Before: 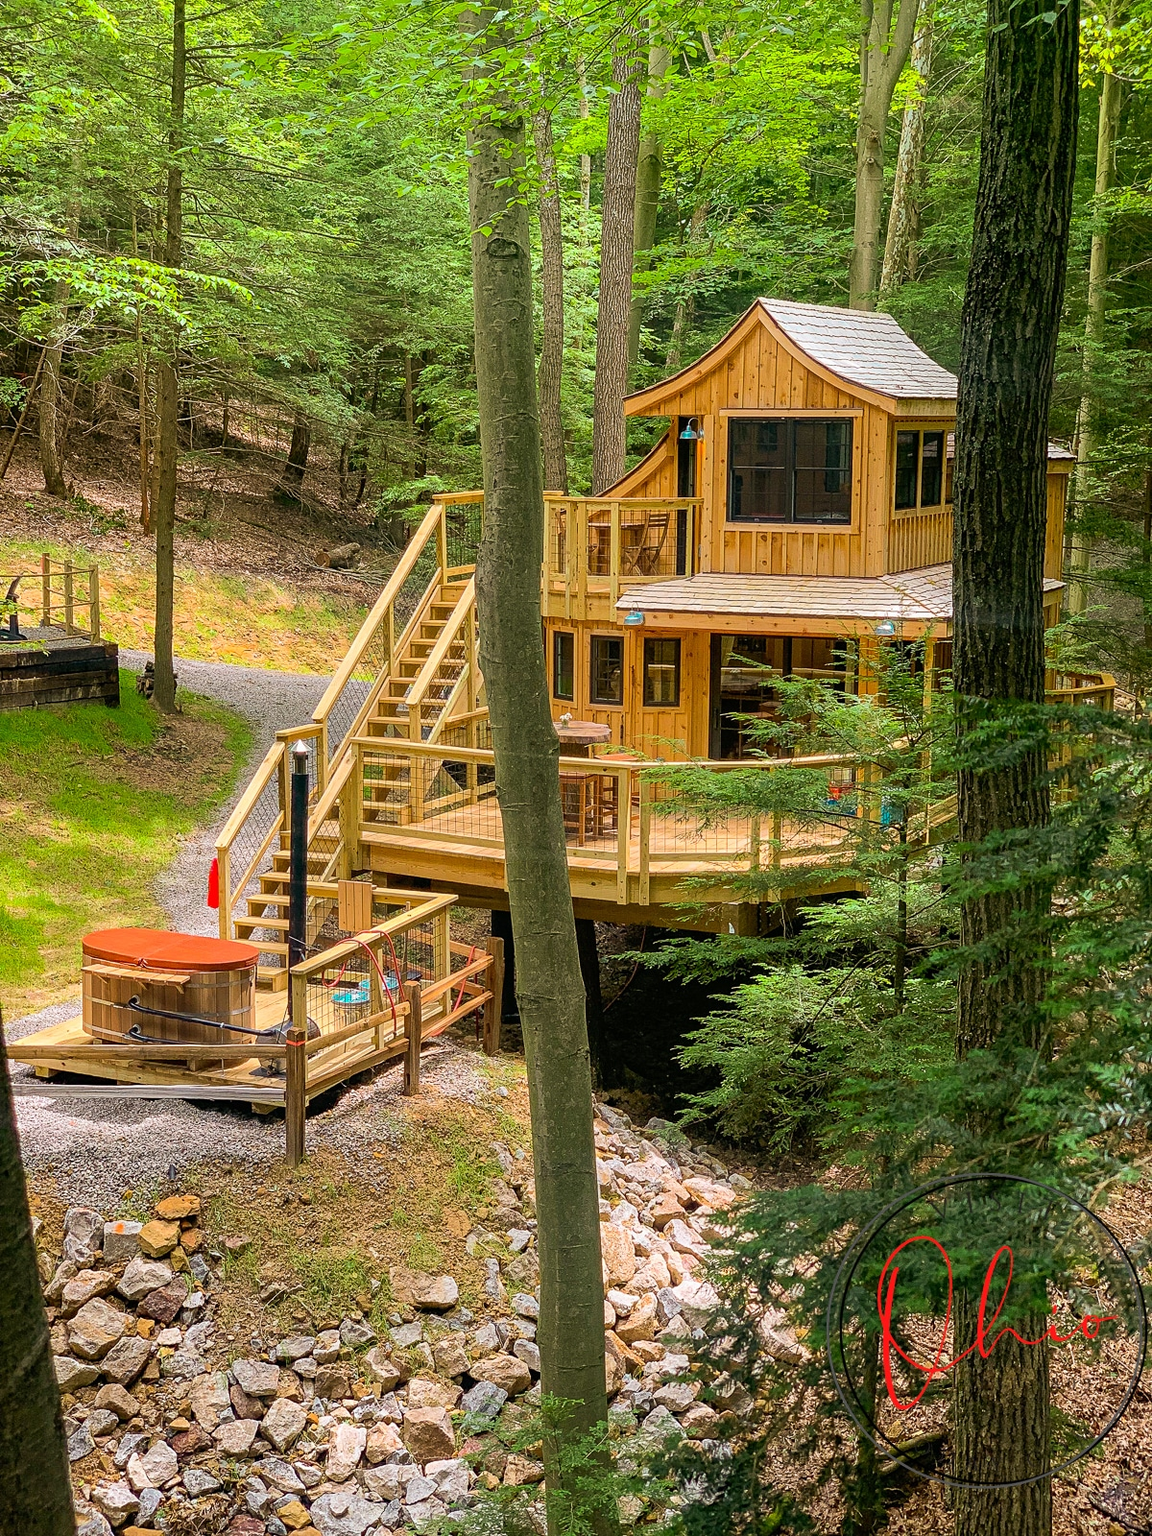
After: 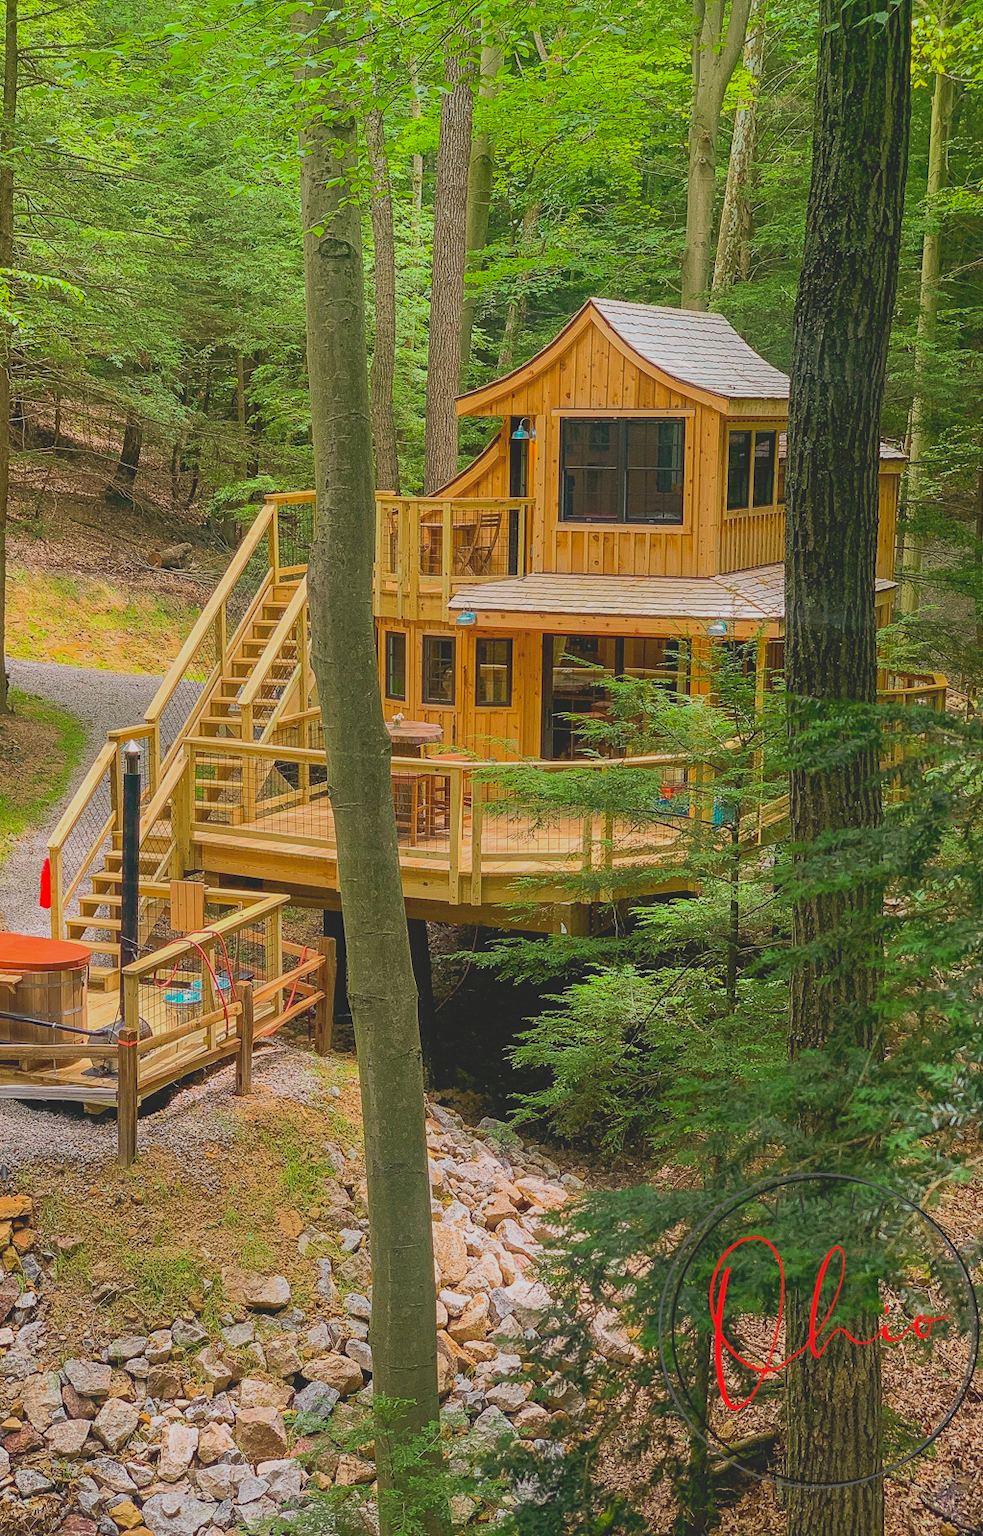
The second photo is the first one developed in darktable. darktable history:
rotate and perspective: automatic cropping original format, crop left 0, crop top 0
contrast brightness saturation: contrast -0.28
crop and rotate: left 14.584%
